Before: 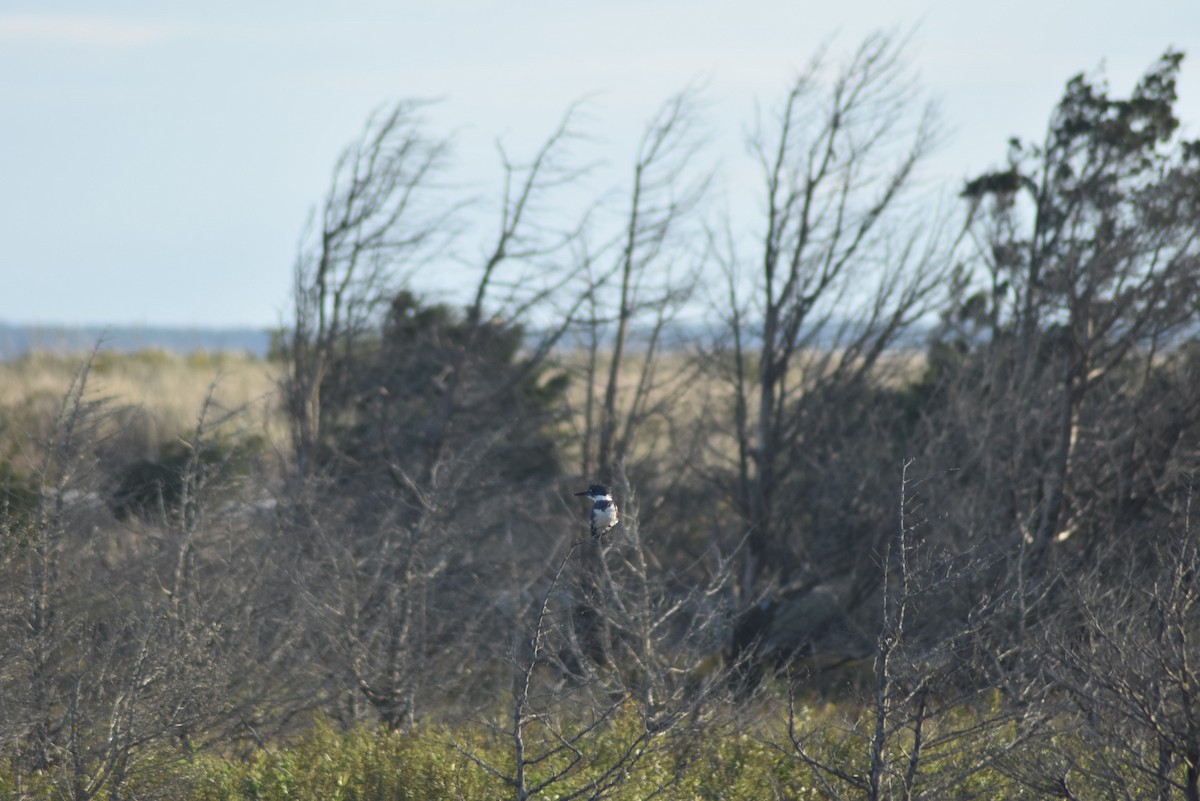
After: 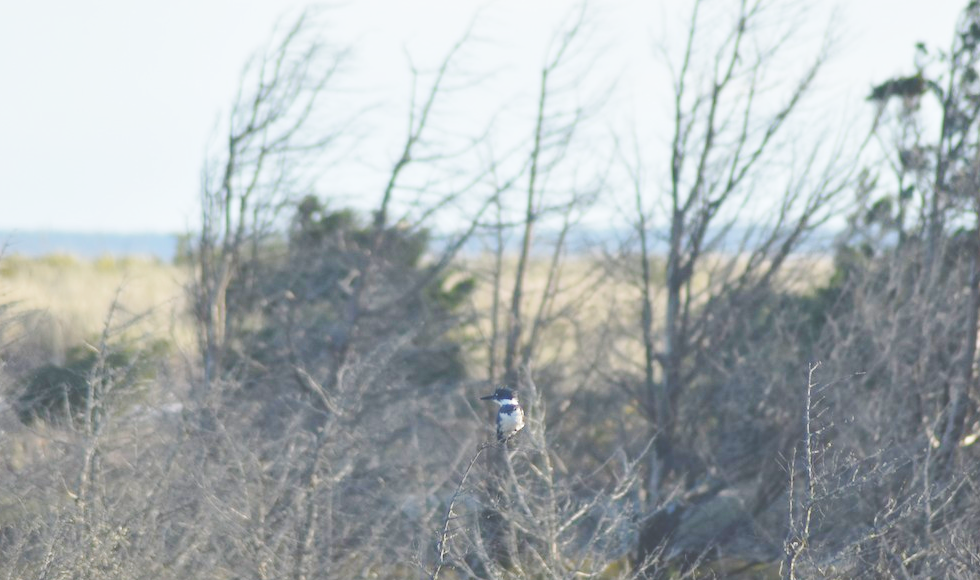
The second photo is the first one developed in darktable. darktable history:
tone curve: curves: ch0 [(0, 0) (0.003, 0.238) (0.011, 0.238) (0.025, 0.242) (0.044, 0.256) (0.069, 0.277) (0.1, 0.294) (0.136, 0.315) (0.177, 0.345) (0.224, 0.379) (0.277, 0.419) (0.335, 0.463) (0.399, 0.511) (0.468, 0.566) (0.543, 0.627) (0.623, 0.687) (0.709, 0.75) (0.801, 0.824) (0.898, 0.89) (1, 1)], color space Lab, independent channels, preserve colors none
crop: left 7.849%, top 12.049%, right 10.465%, bottom 15.483%
base curve: curves: ch0 [(0, 0) (0.028, 0.03) (0.121, 0.232) (0.46, 0.748) (0.859, 0.968) (1, 1)], preserve colors none
